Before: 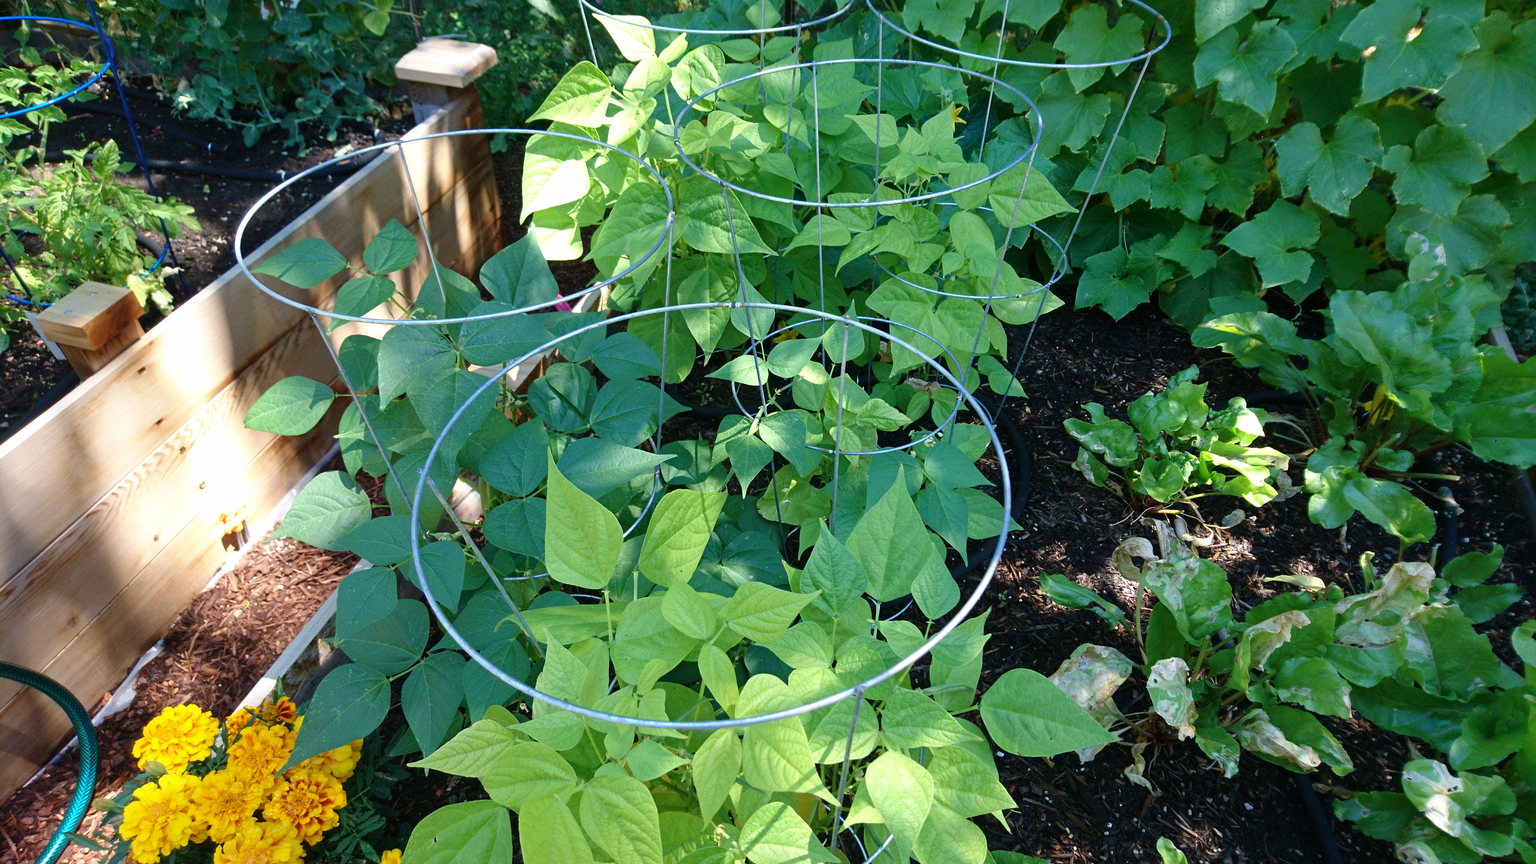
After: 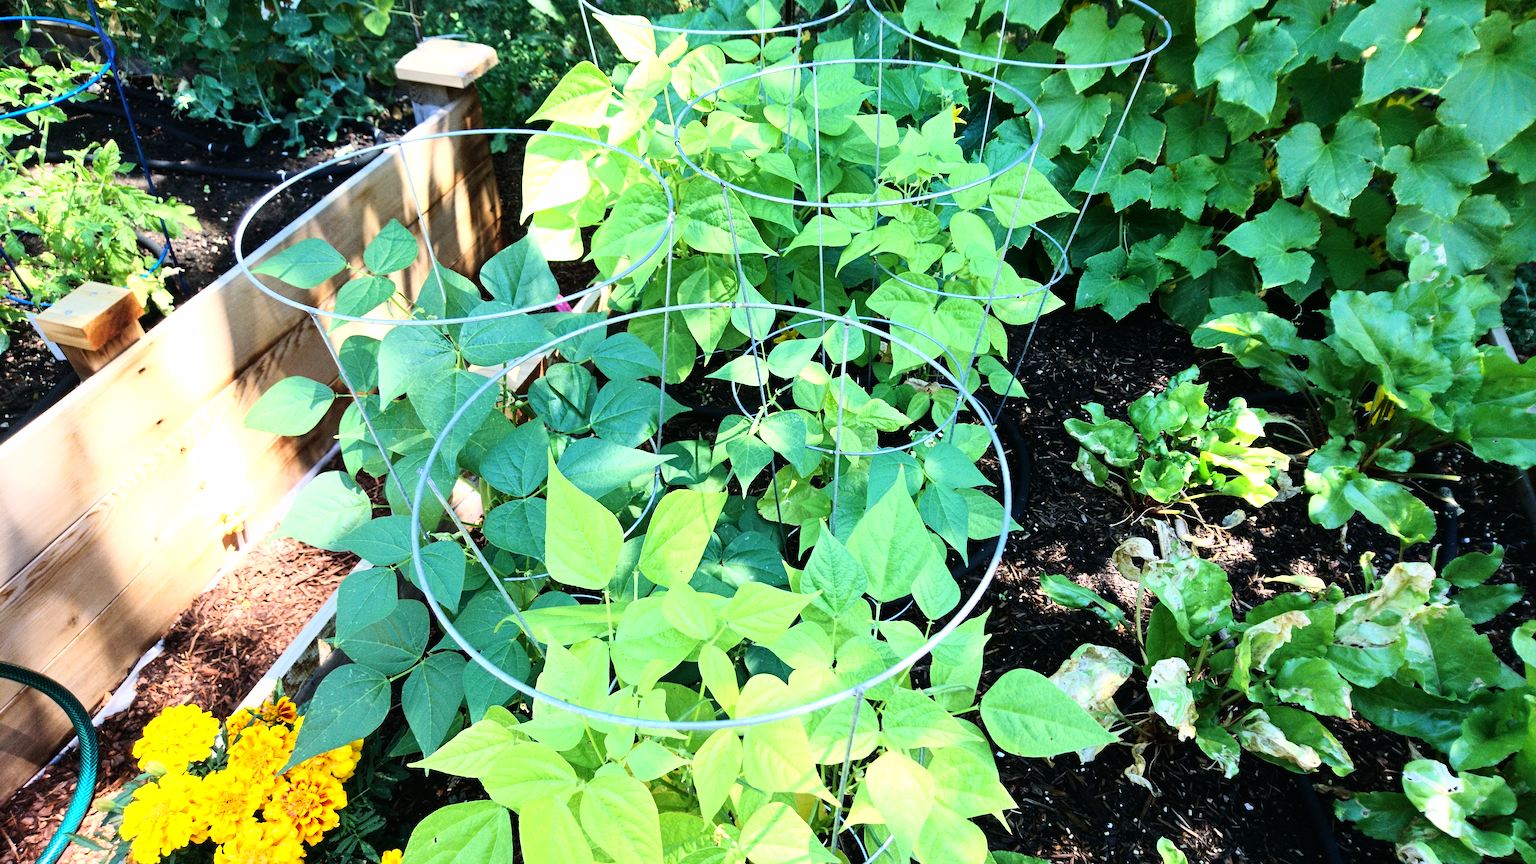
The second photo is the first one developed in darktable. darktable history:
base curve: curves: ch0 [(0, 0) (0.007, 0.004) (0.027, 0.03) (0.046, 0.07) (0.207, 0.54) (0.442, 0.872) (0.673, 0.972) (1, 1)], preserve colors average RGB
